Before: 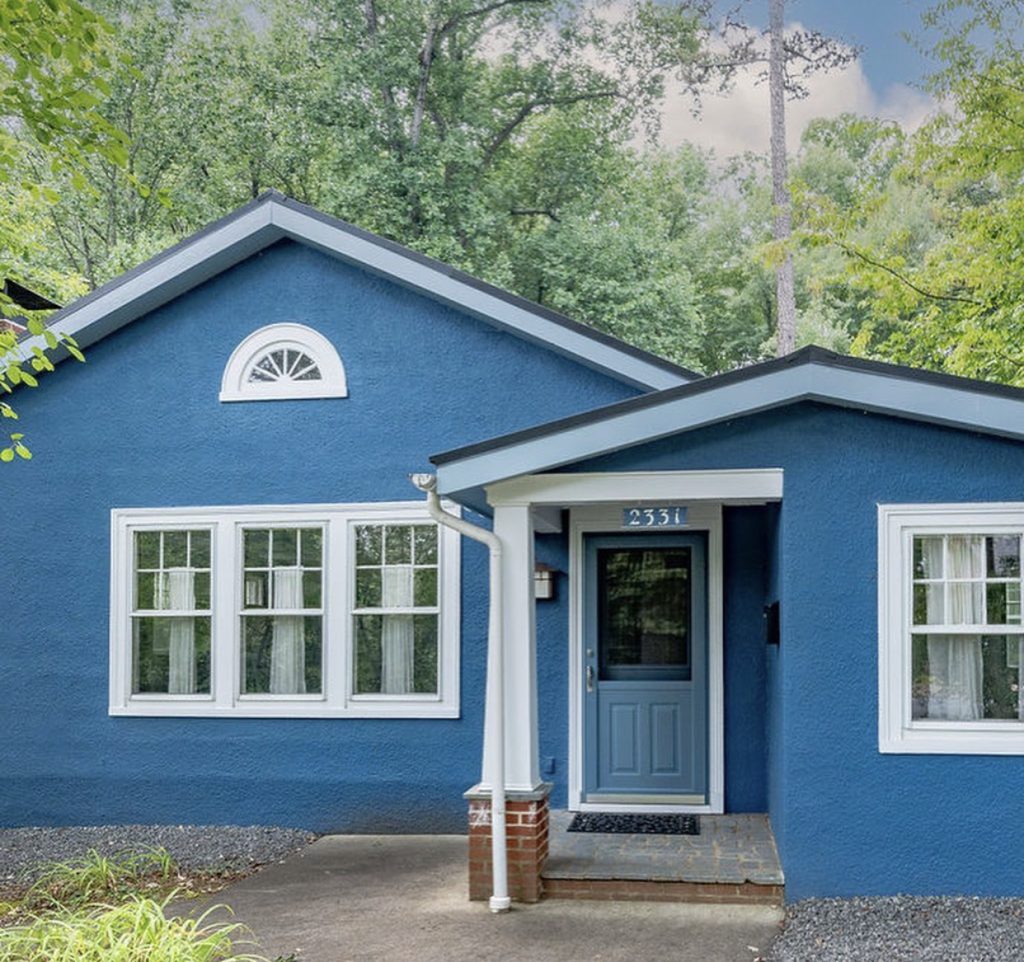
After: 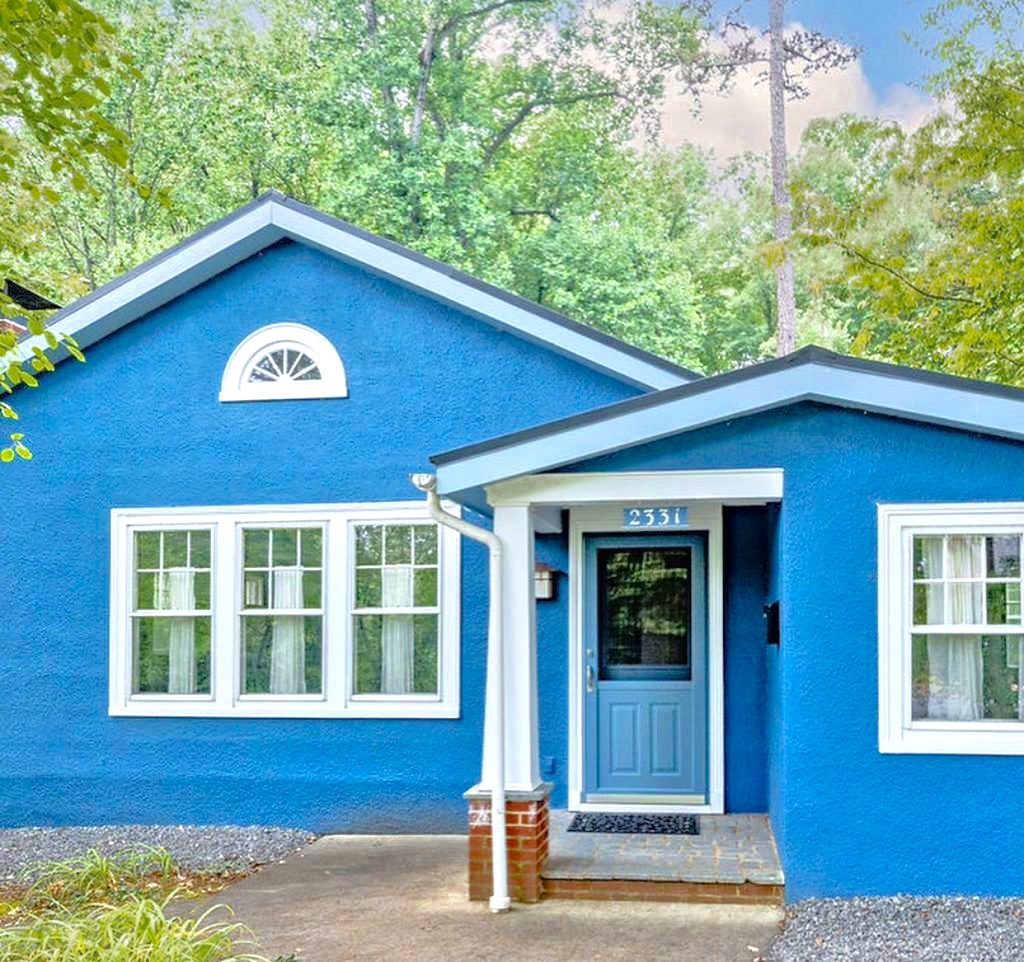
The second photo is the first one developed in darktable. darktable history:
tone equalizer: -7 EV 0.15 EV, -6 EV 0.6 EV, -5 EV 1.15 EV, -4 EV 1.33 EV, -3 EV 1.15 EV, -2 EV 0.6 EV, -1 EV 0.15 EV, mask exposure compensation -0.5 EV
color zones: curves: ch0 [(0.11, 0.396) (0.195, 0.36) (0.25, 0.5) (0.303, 0.412) (0.357, 0.544) (0.75, 0.5) (0.967, 0.328)]; ch1 [(0, 0.468) (0.112, 0.512) (0.202, 0.6) (0.25, 0.5) (0.307, 0.352) (0.357, 0.544) (0.75, 0.5) (0.963, 0.524)]
color balance rgb: perceptual saturation grading › global saturation 36%, perceptual brilliance grading › global brilliance 10%, global vibrance 20%
